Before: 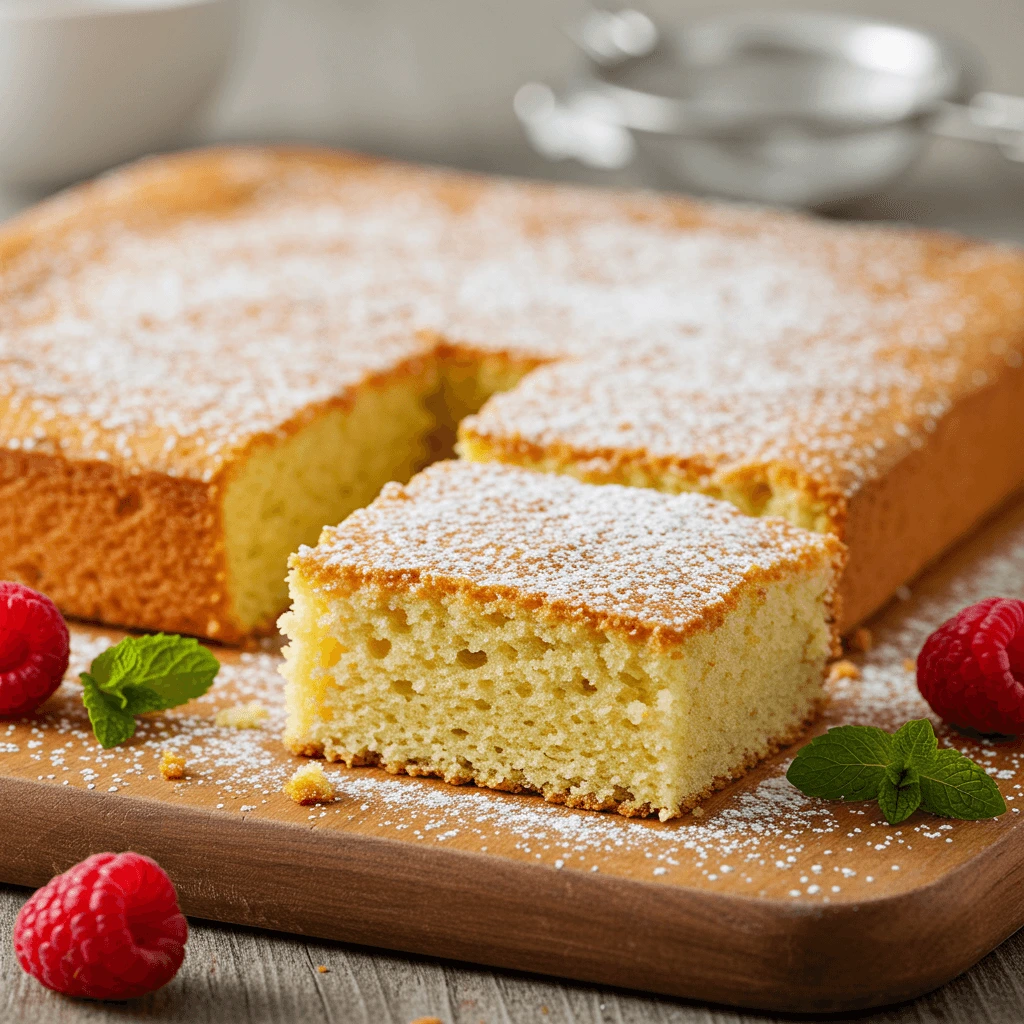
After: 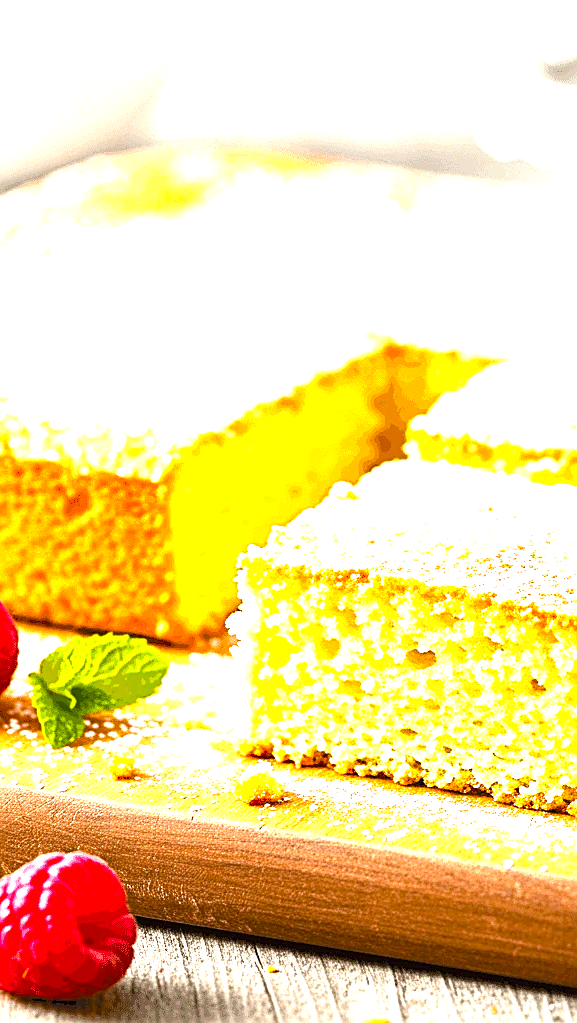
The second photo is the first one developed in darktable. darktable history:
crop: left 5.015%, right 38.599%
sharpen: on, module defaults
exposure: black level correction 0, exposure 1.959 EV, compensate highlight preservation false
color balance rgb: shadows lift › luminance -9.642%, power › chroma 1.015%, power › hue 252.38°, linear chroma grading › shadows 31.905%, linear chroma grading › global chroma -2.452%, linear chroma grading › mid-tones 4.218%, perceptual saturation grading › global saturation 25.852%, perceptual brilliance grading › highlights 9.264%, perceptual brilliance grading › shadows -5.065%
